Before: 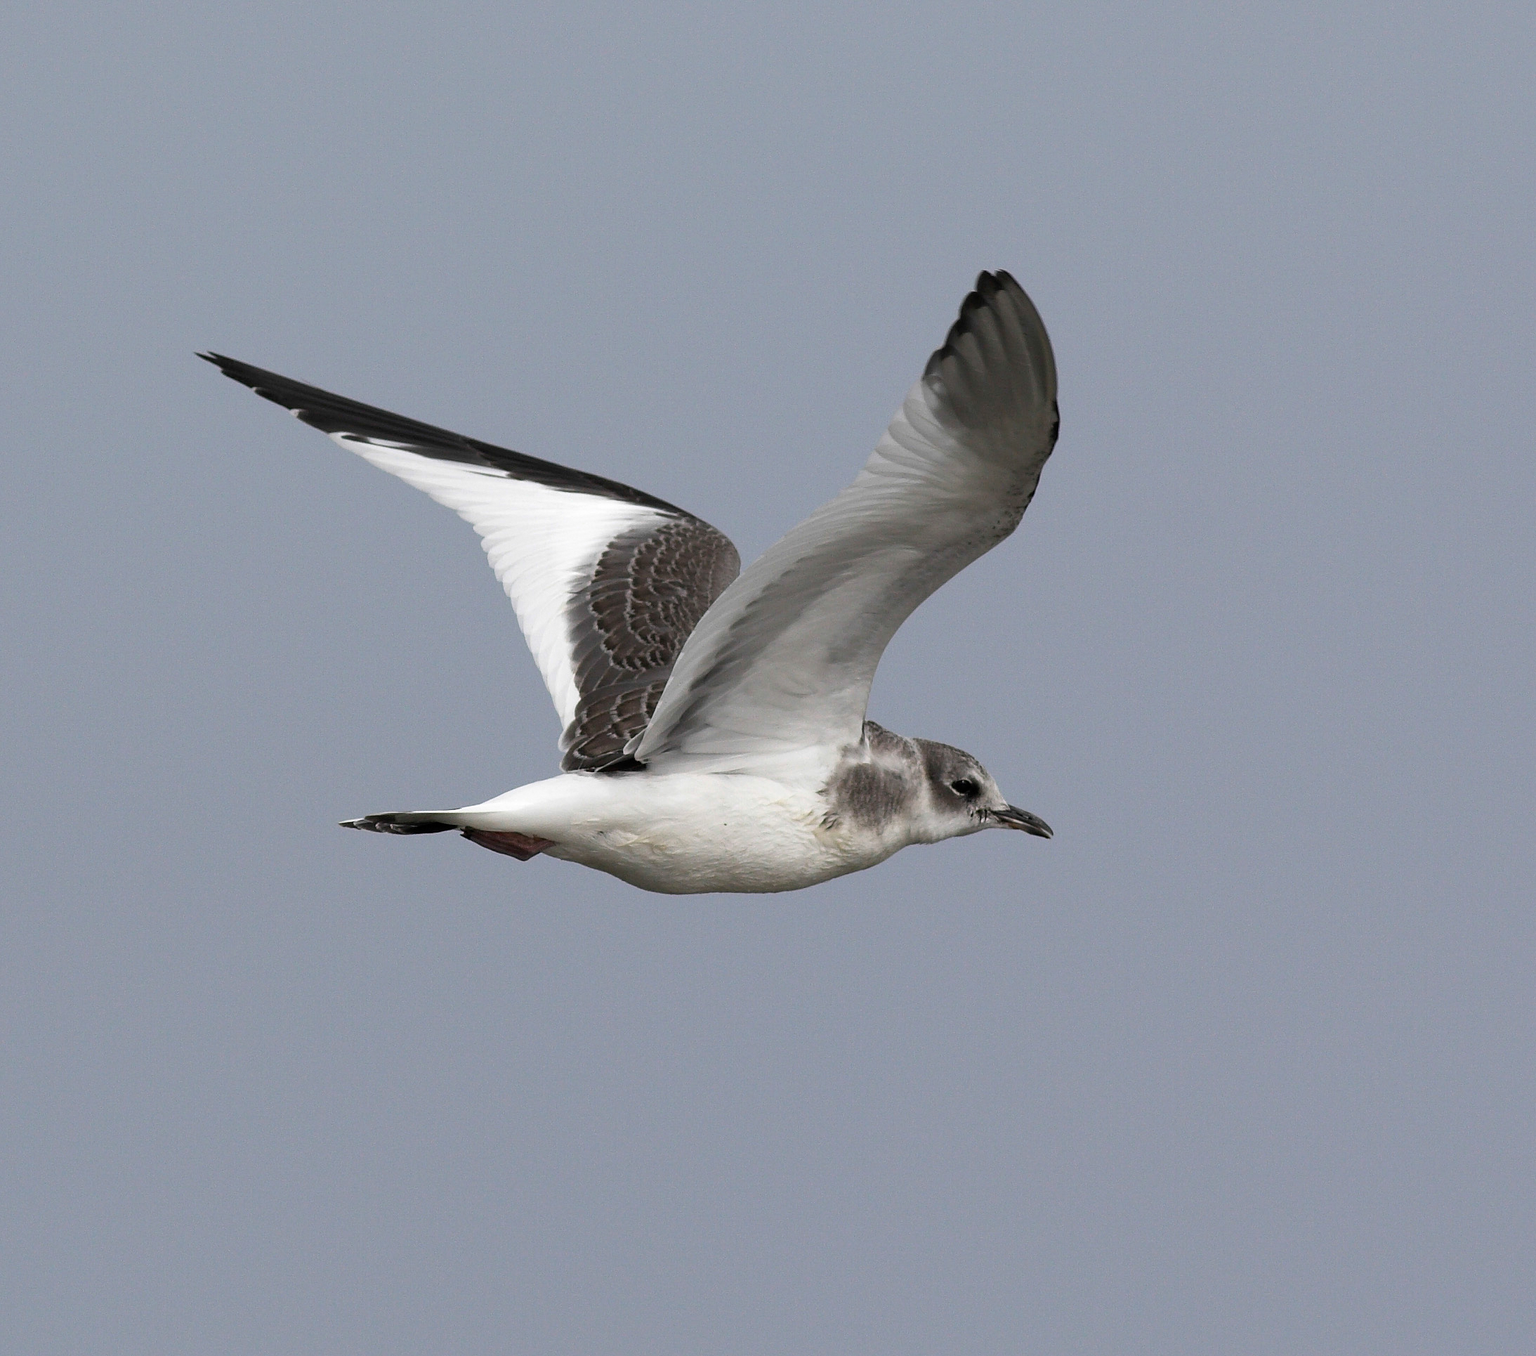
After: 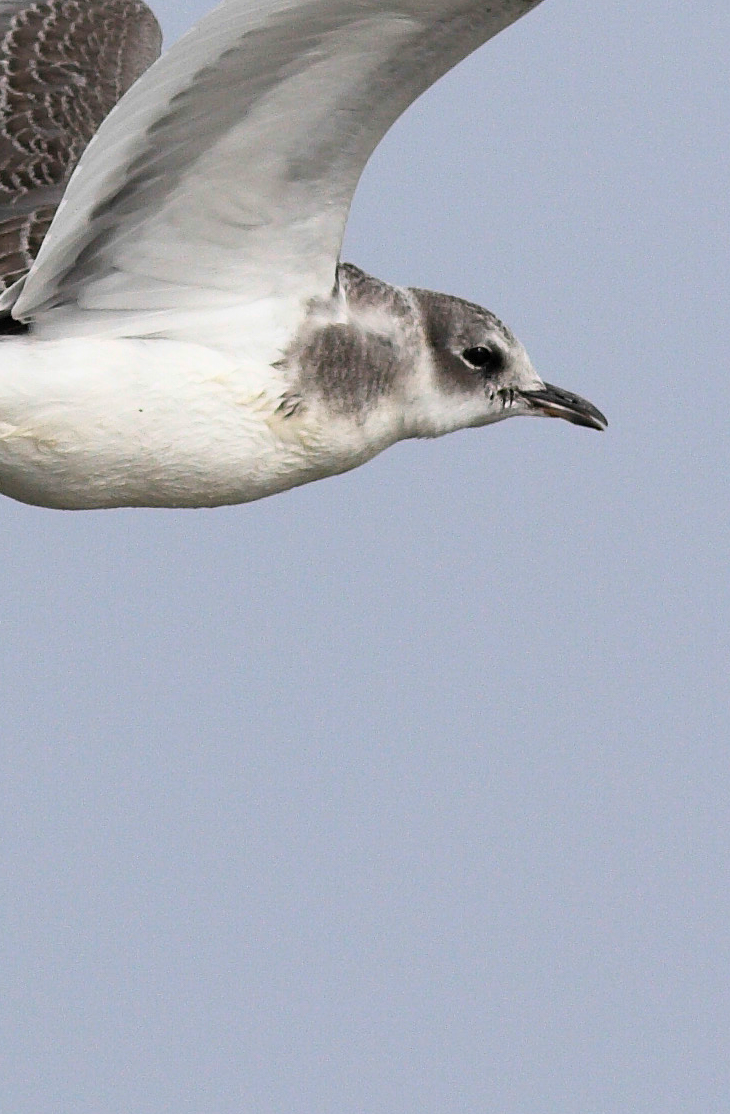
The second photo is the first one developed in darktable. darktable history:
crop: left 40.818%, top 39.551%, right 25.776%, bottom 2.682%
contrast brightness saturation: contrast 0.202, brightness 0.17, saturation 0.224
